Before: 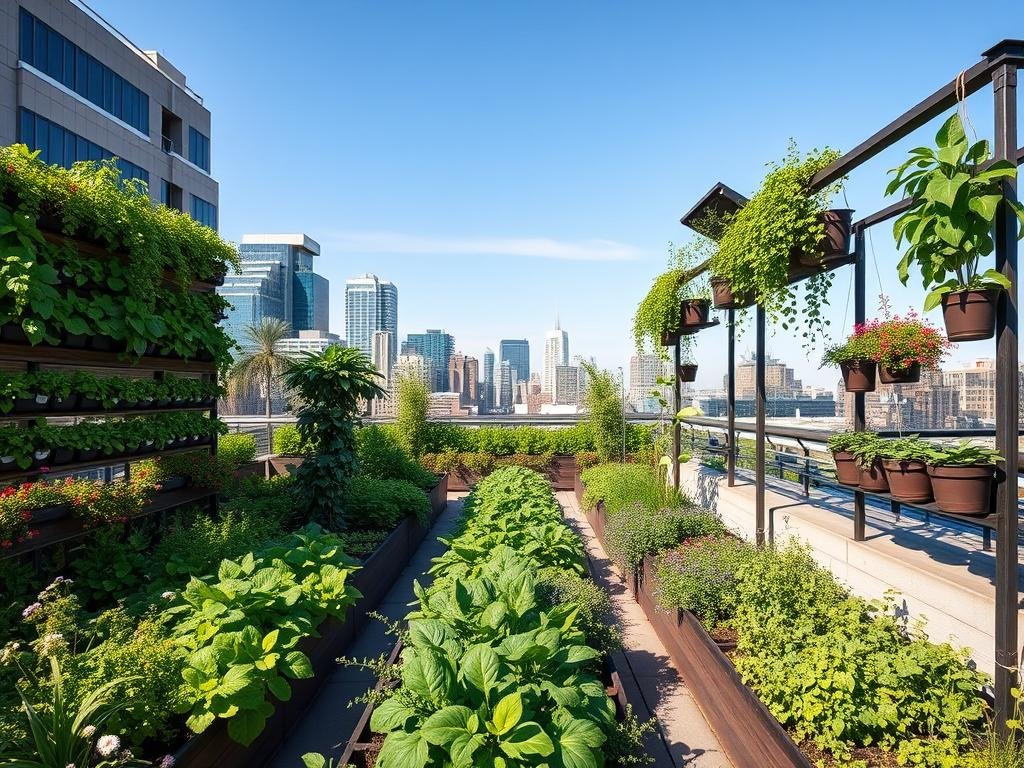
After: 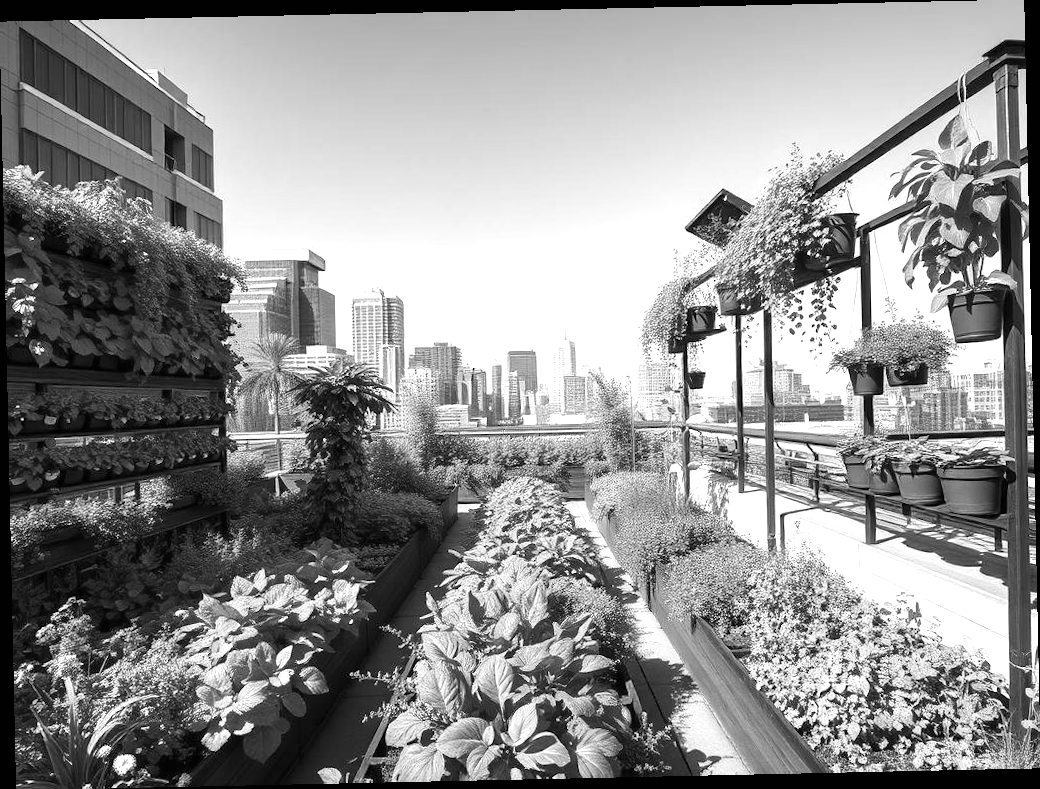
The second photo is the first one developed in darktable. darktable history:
exposure: black level correction 0, exposure 0.6 EV, compensate highlight preservation false
monochrome: on, module defaults
rotate and perspective: rotation -1.24°, automatic cropping off
